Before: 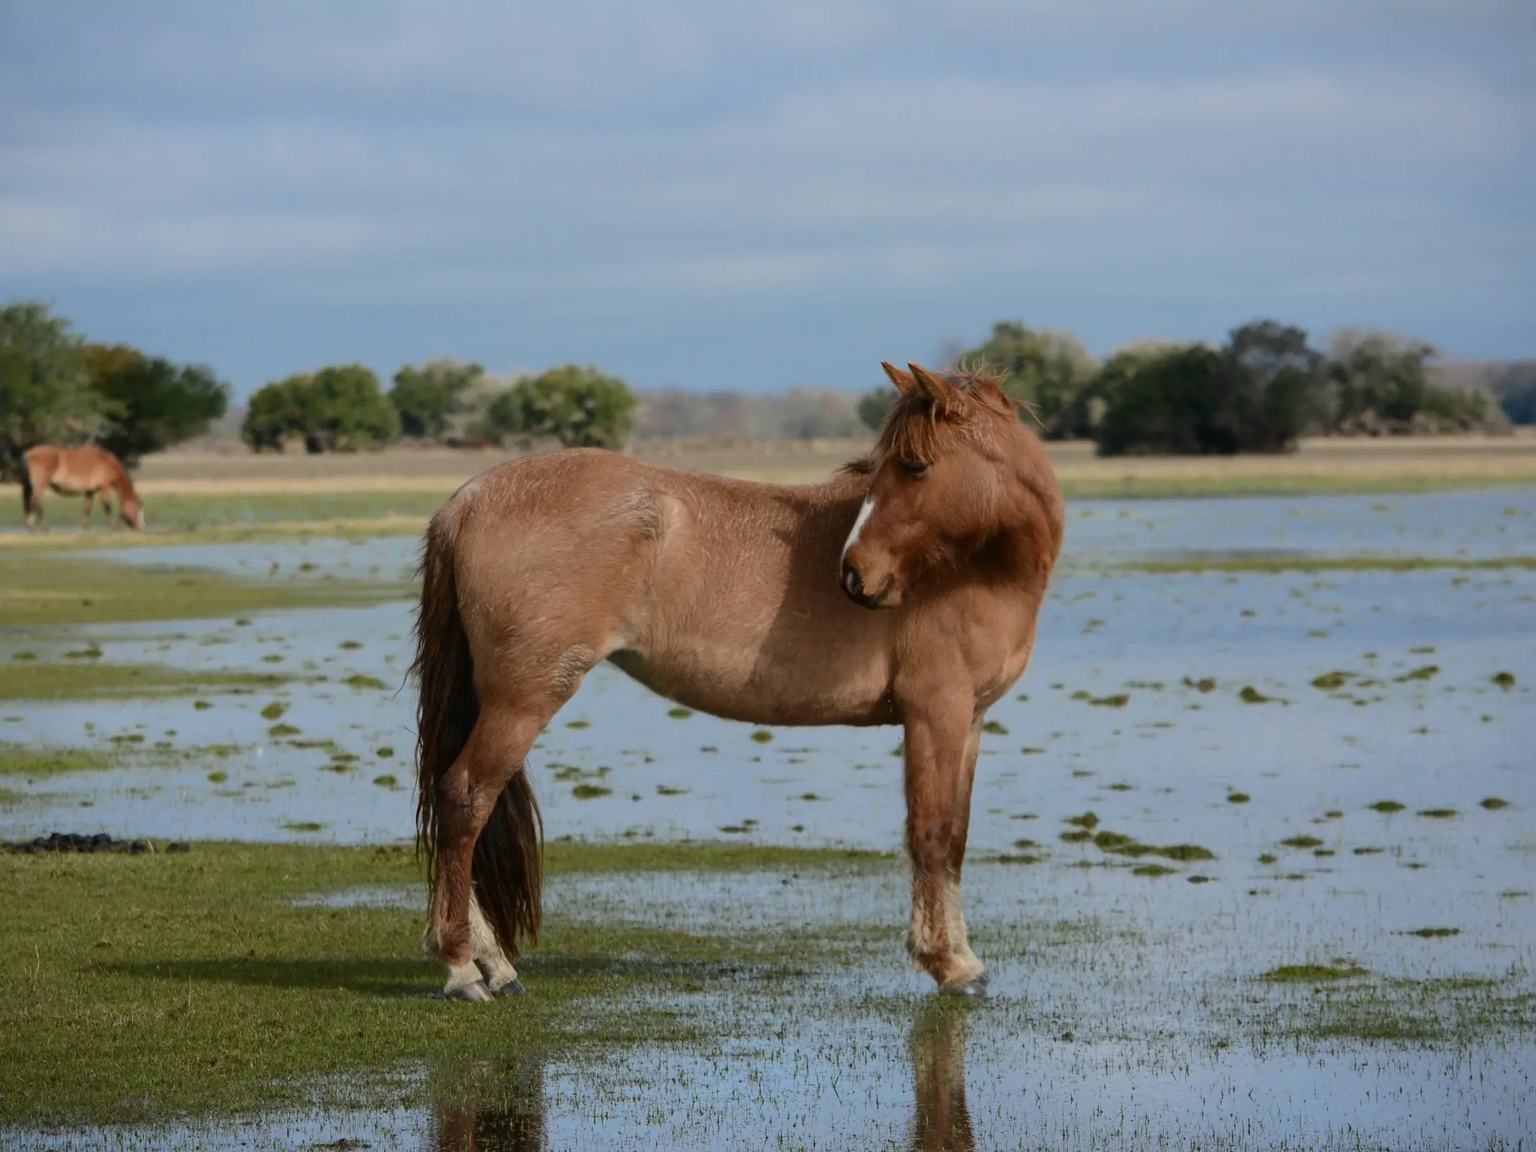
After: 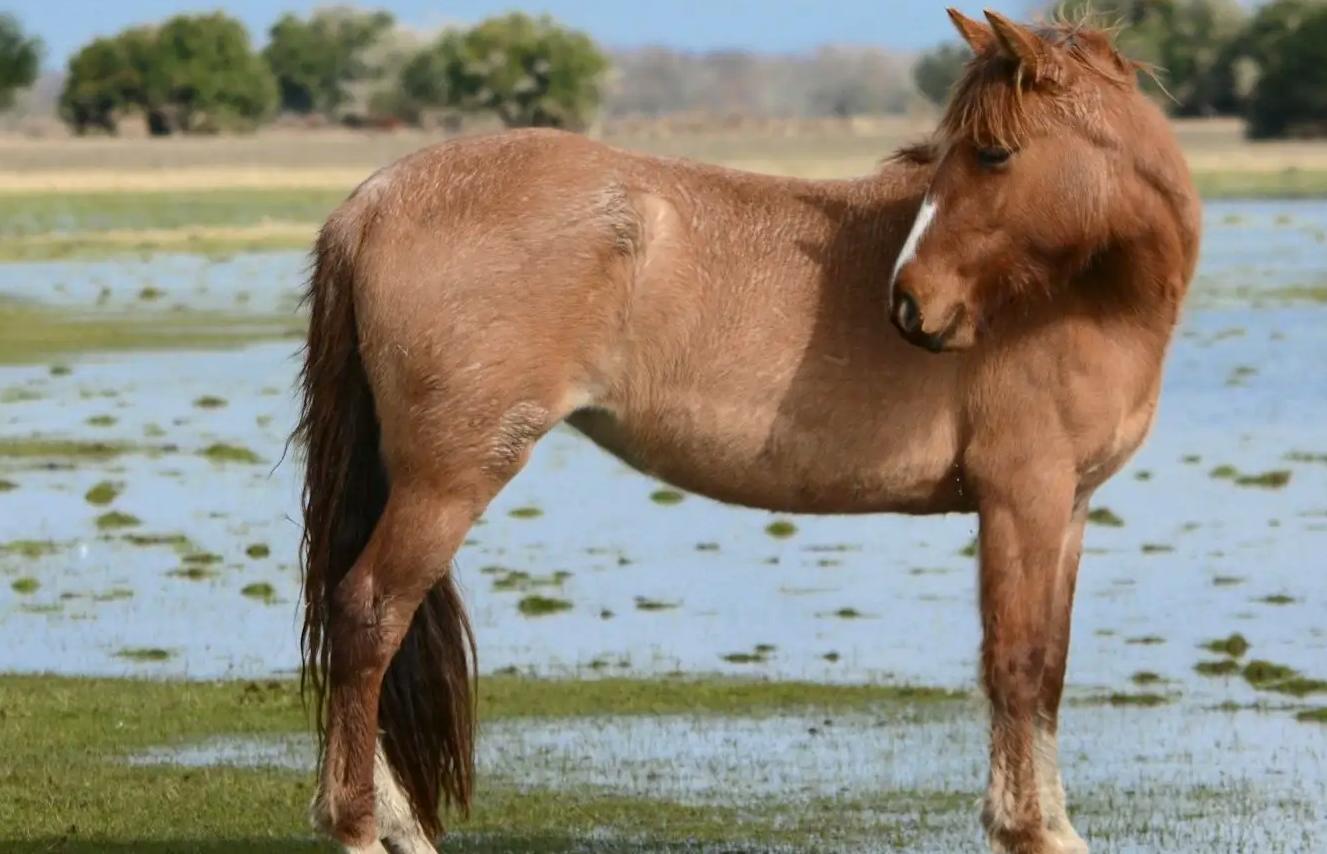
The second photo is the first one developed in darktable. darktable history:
crop: left 13.014%, top 30.894%, right 24.749%, bottom 15.691%
exposure: exposure 0.608 EV, compensate highlight preservation false
